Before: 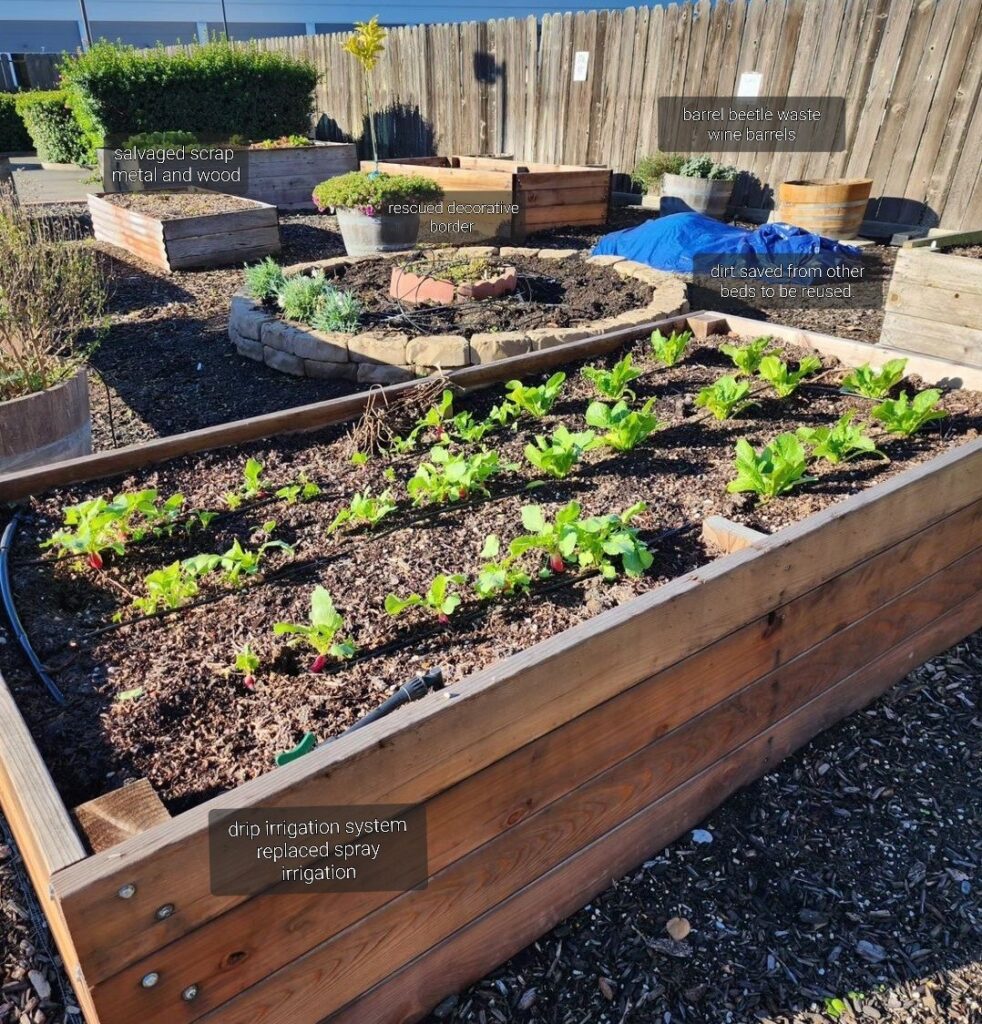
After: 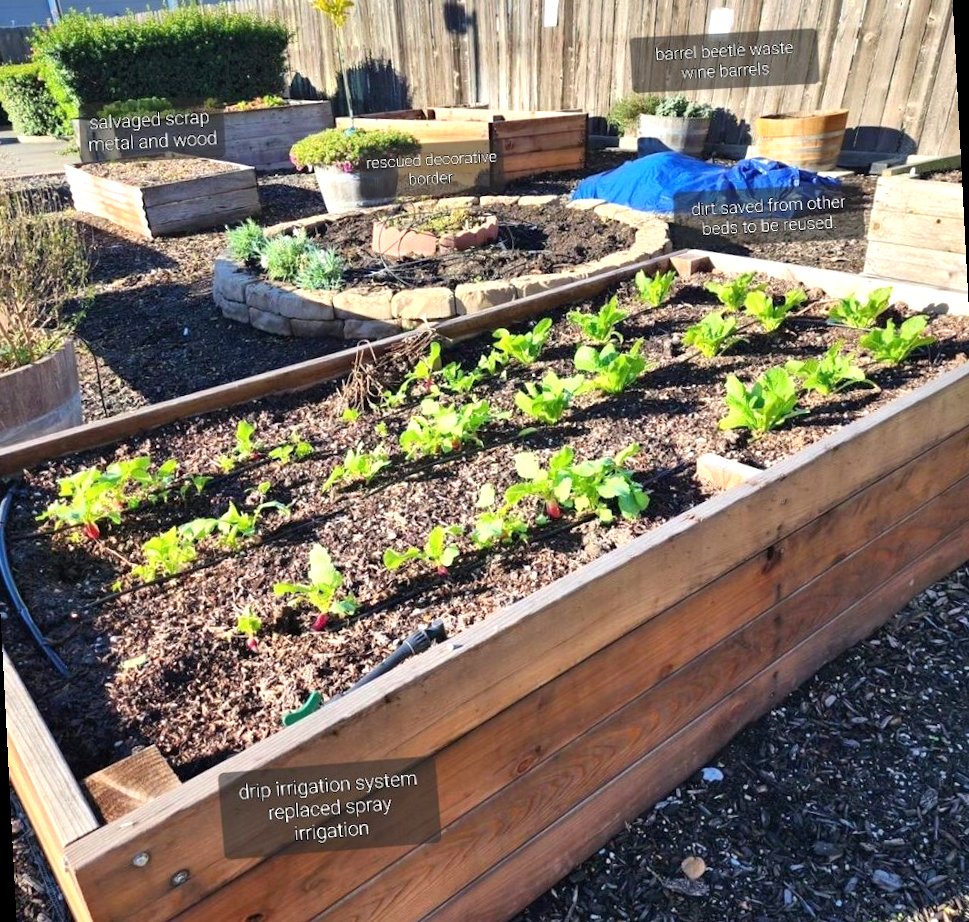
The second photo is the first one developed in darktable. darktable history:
rotate and perspective: rotation -3°, crop left 0.031, crop right 0.968, crop top 0.07, crop bottom 0.93
exposure: exposure 0.6 EV, compensate highlight preservation false
